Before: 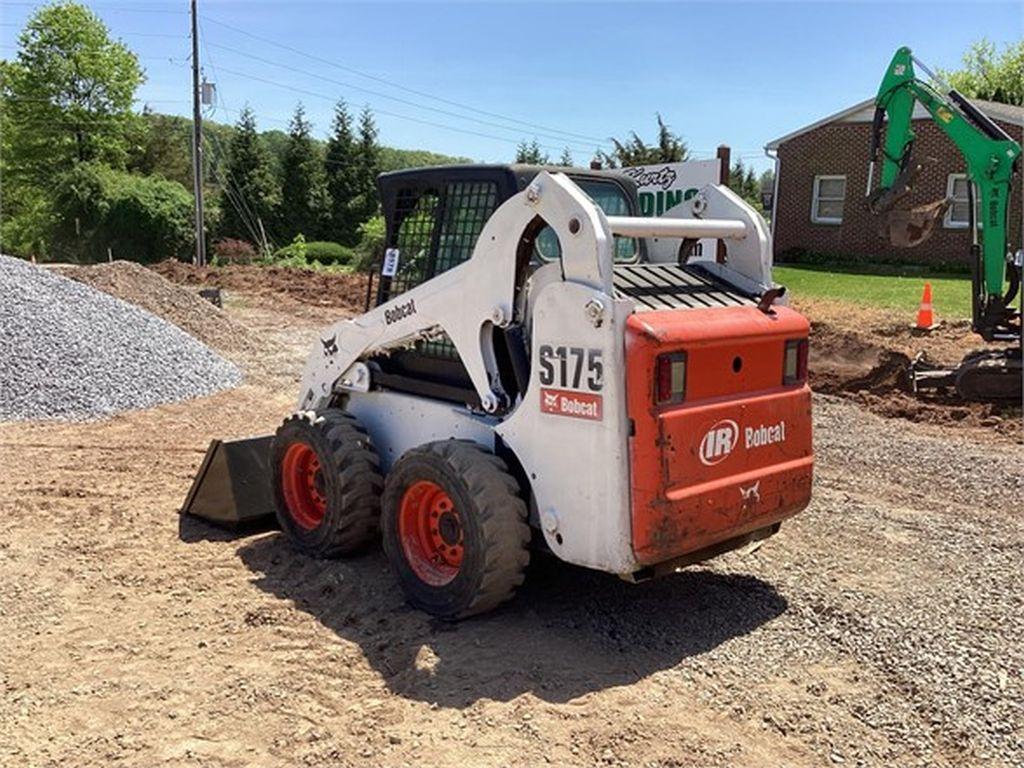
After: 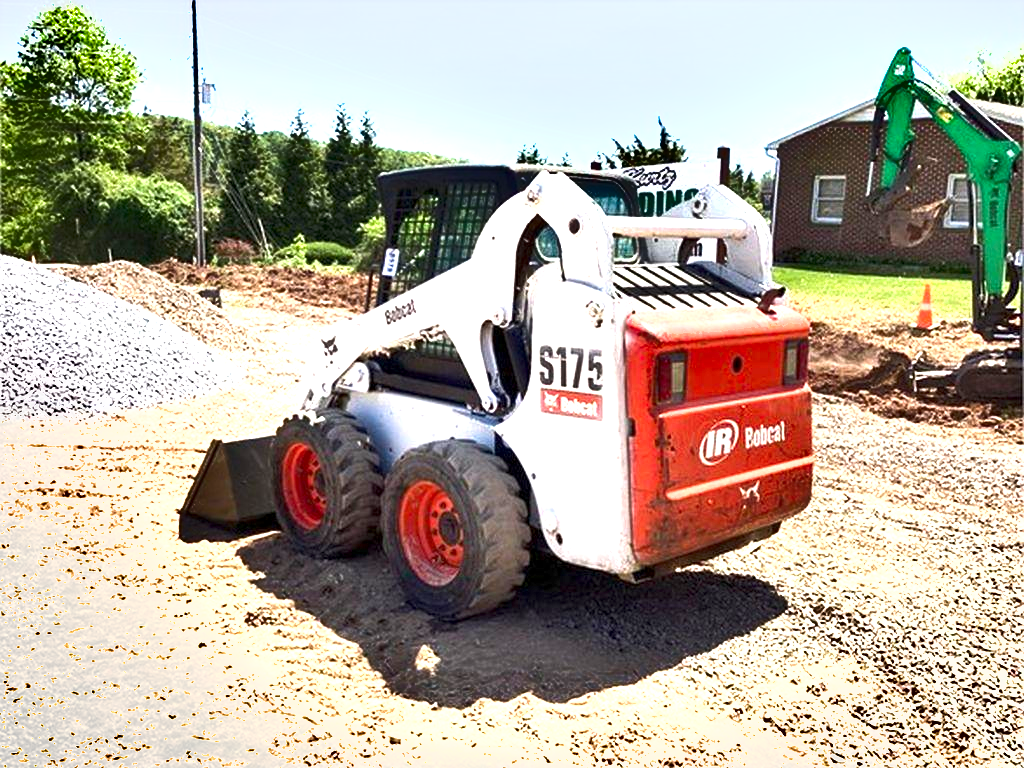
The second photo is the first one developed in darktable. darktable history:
shadows and highlights: low approximation 0.01, soften with gaussian
exposure: black level correction 0.001, exposure 1.654 EV, compensate highlight preservation false
